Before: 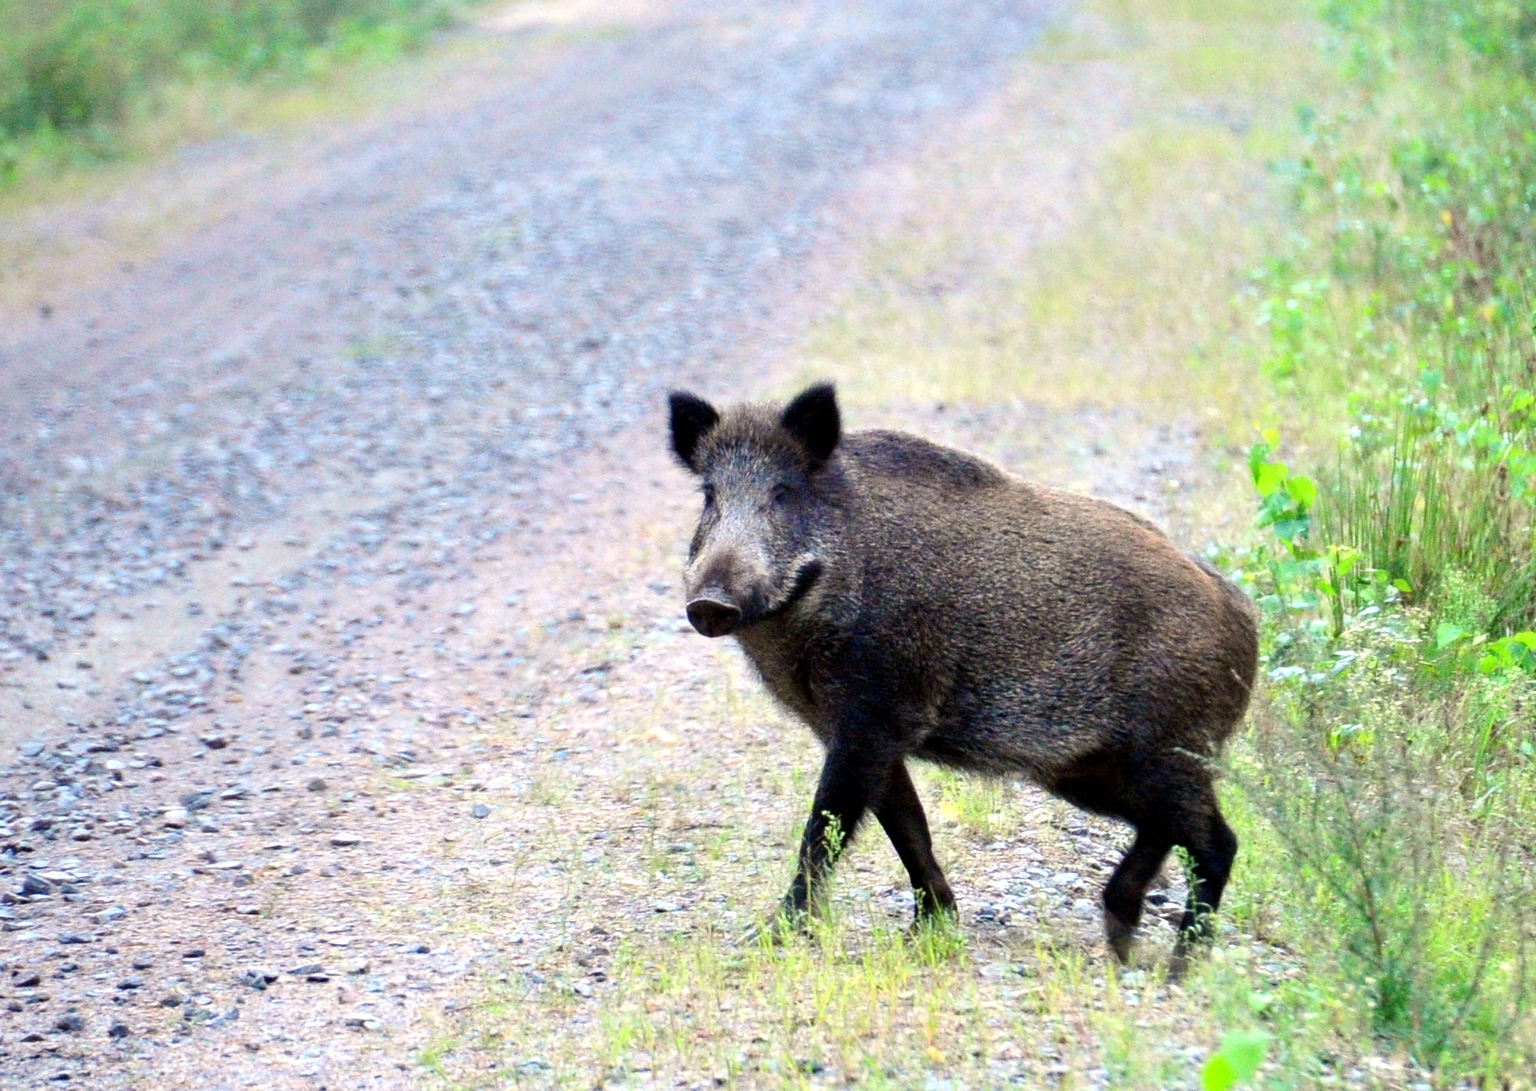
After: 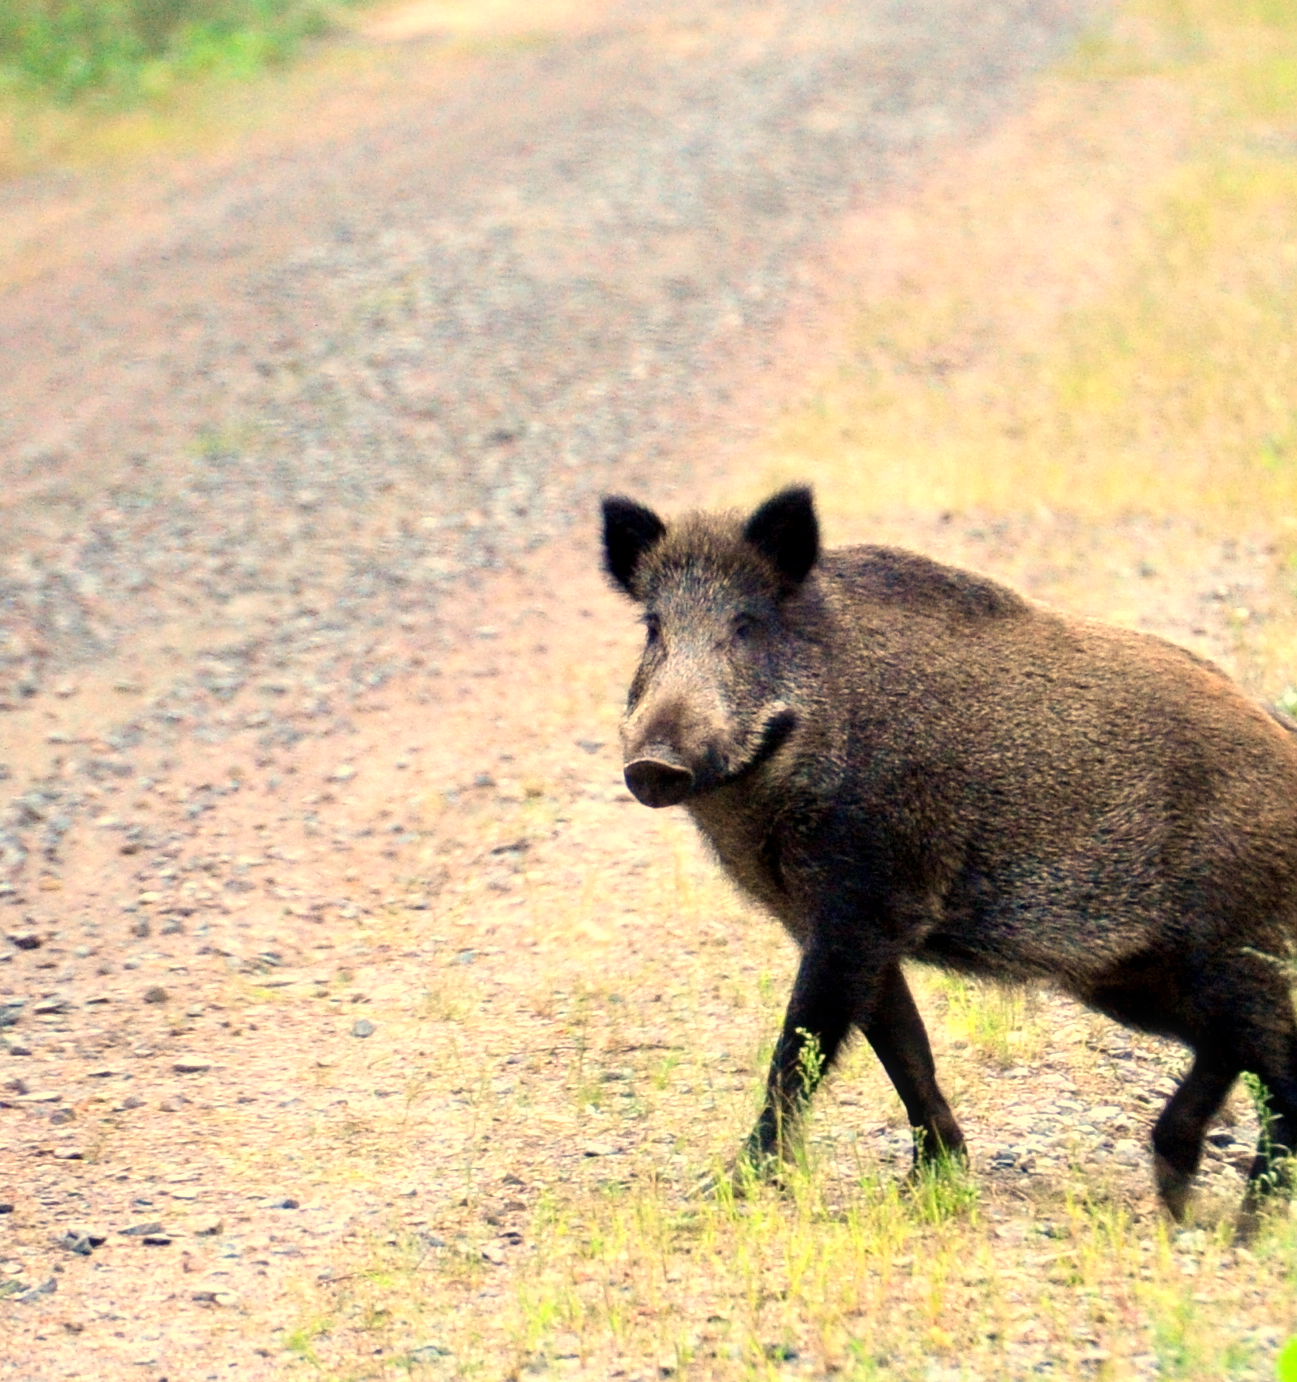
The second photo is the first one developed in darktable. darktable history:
crop and rotate: left 12.648%, right 20.685%
white balance: red 1.138, green 0.996, blue 0.812
bloom: size 3%, threshold 100%, strength 0%
